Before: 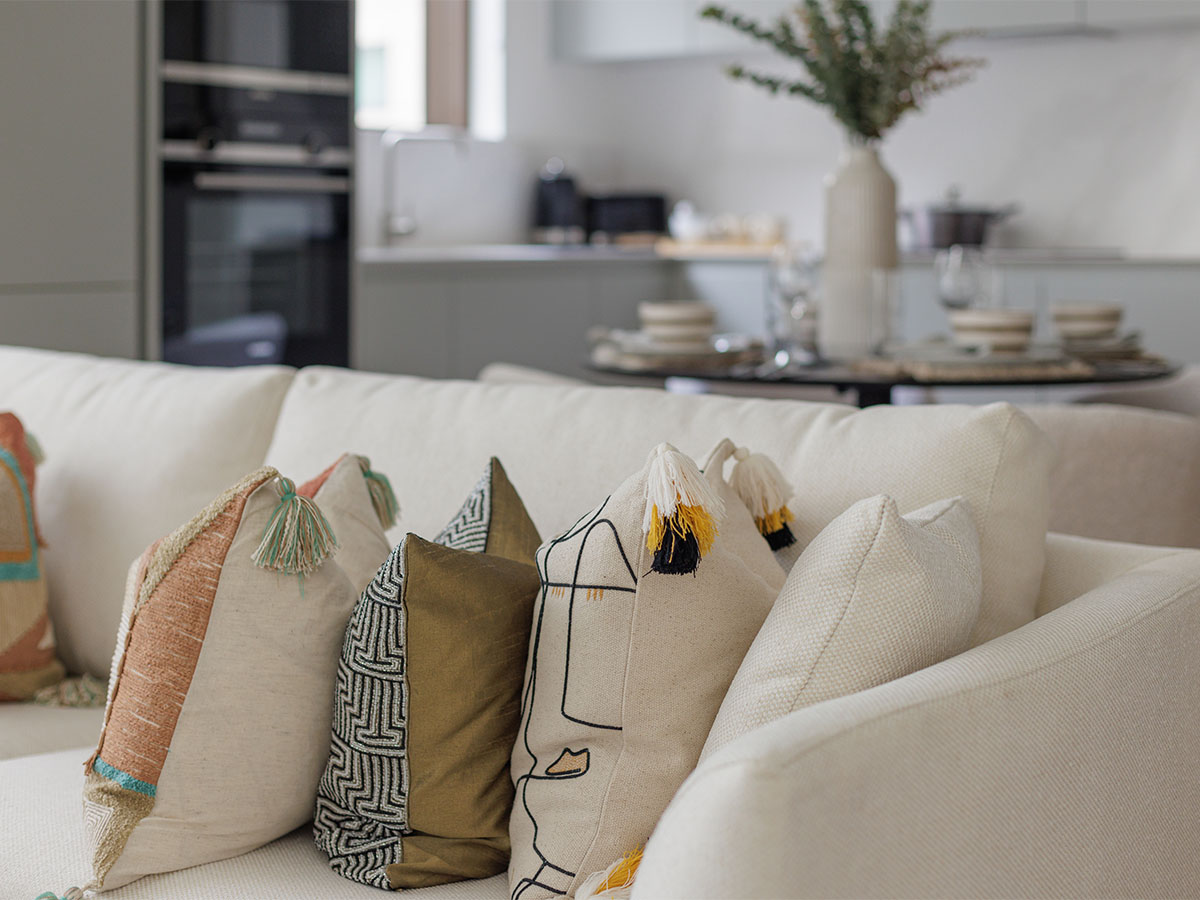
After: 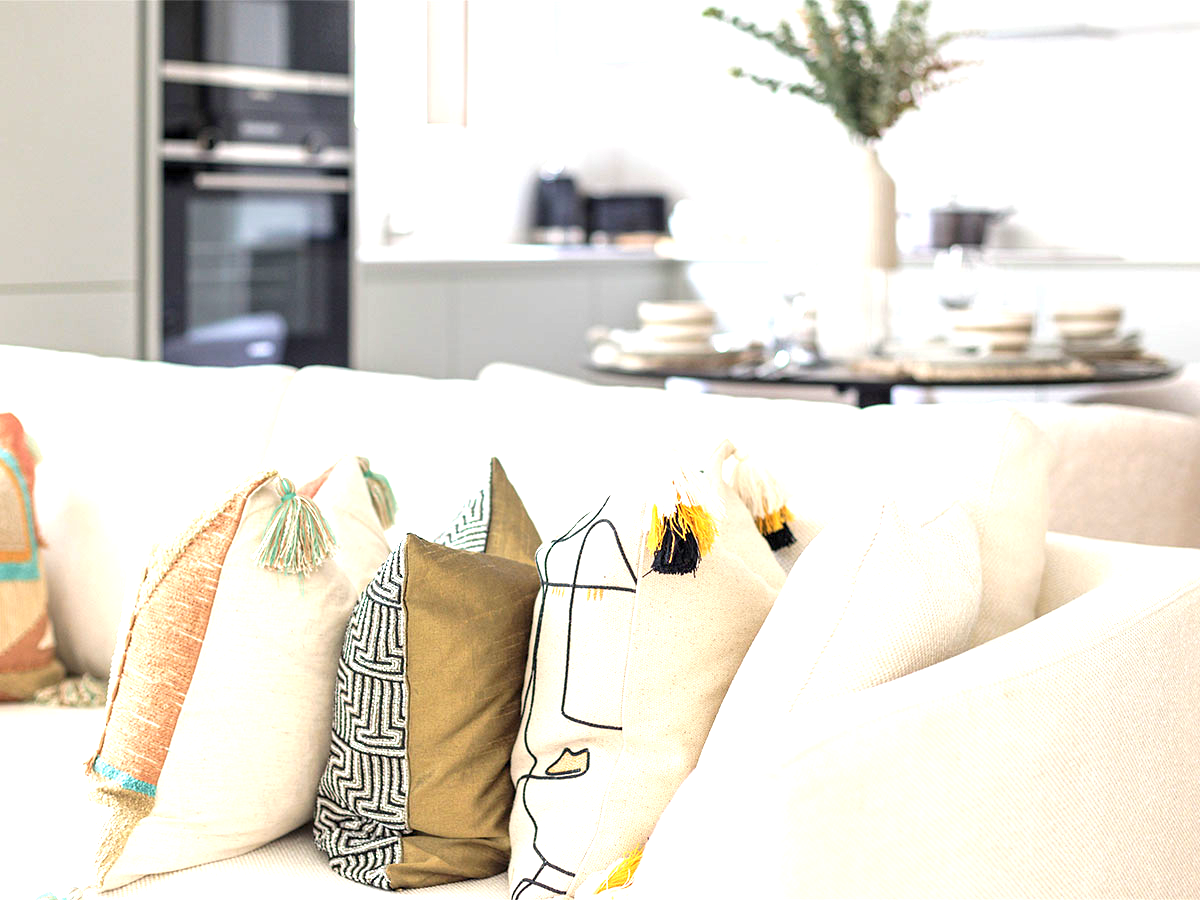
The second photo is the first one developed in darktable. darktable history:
exposure: black level correction 0.001, exposure 1.84 EV, compensate highlight preservation false
